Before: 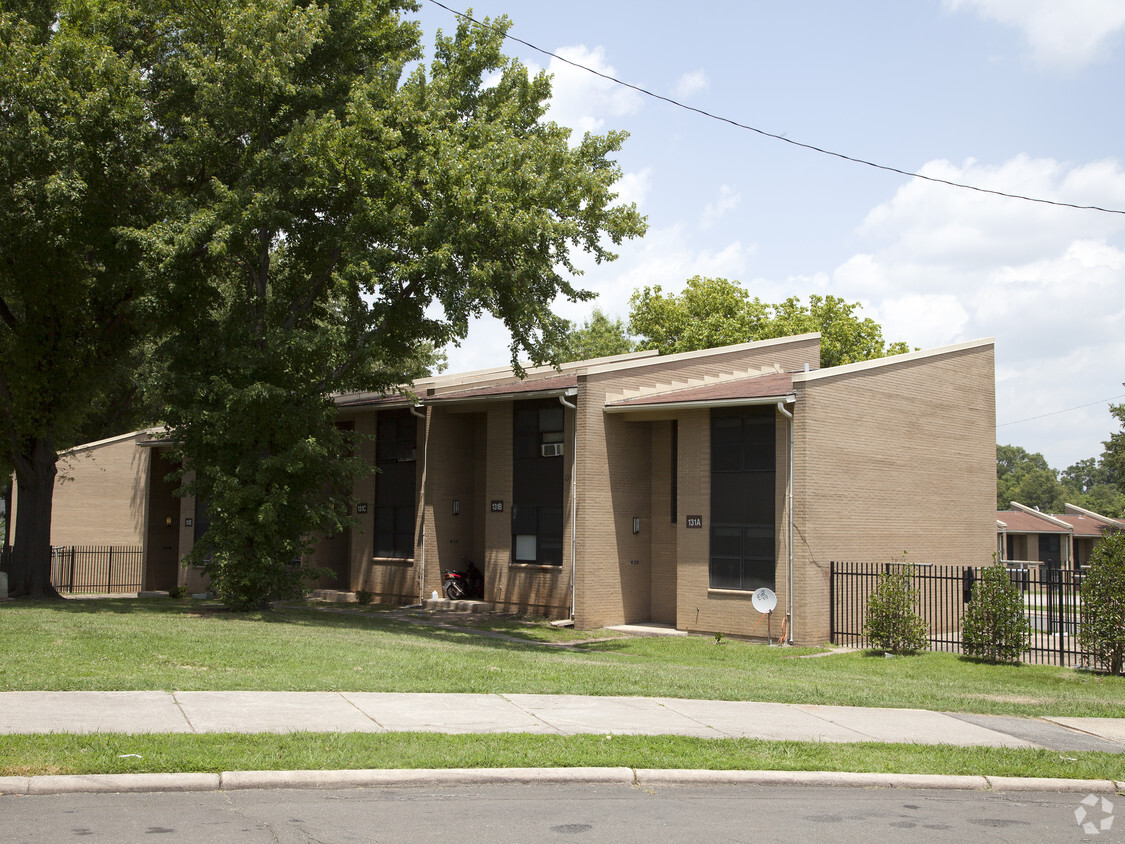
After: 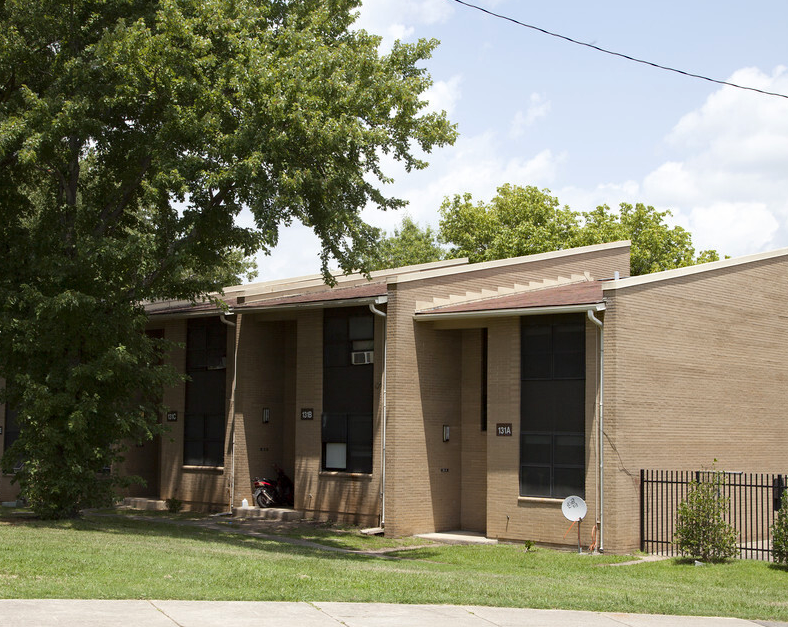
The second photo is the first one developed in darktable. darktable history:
crop and rotate: left 16.962%, top 10.914%, right 12.945%, bottom 14.726%
haze removal: compatibility mode true, adaptive false
